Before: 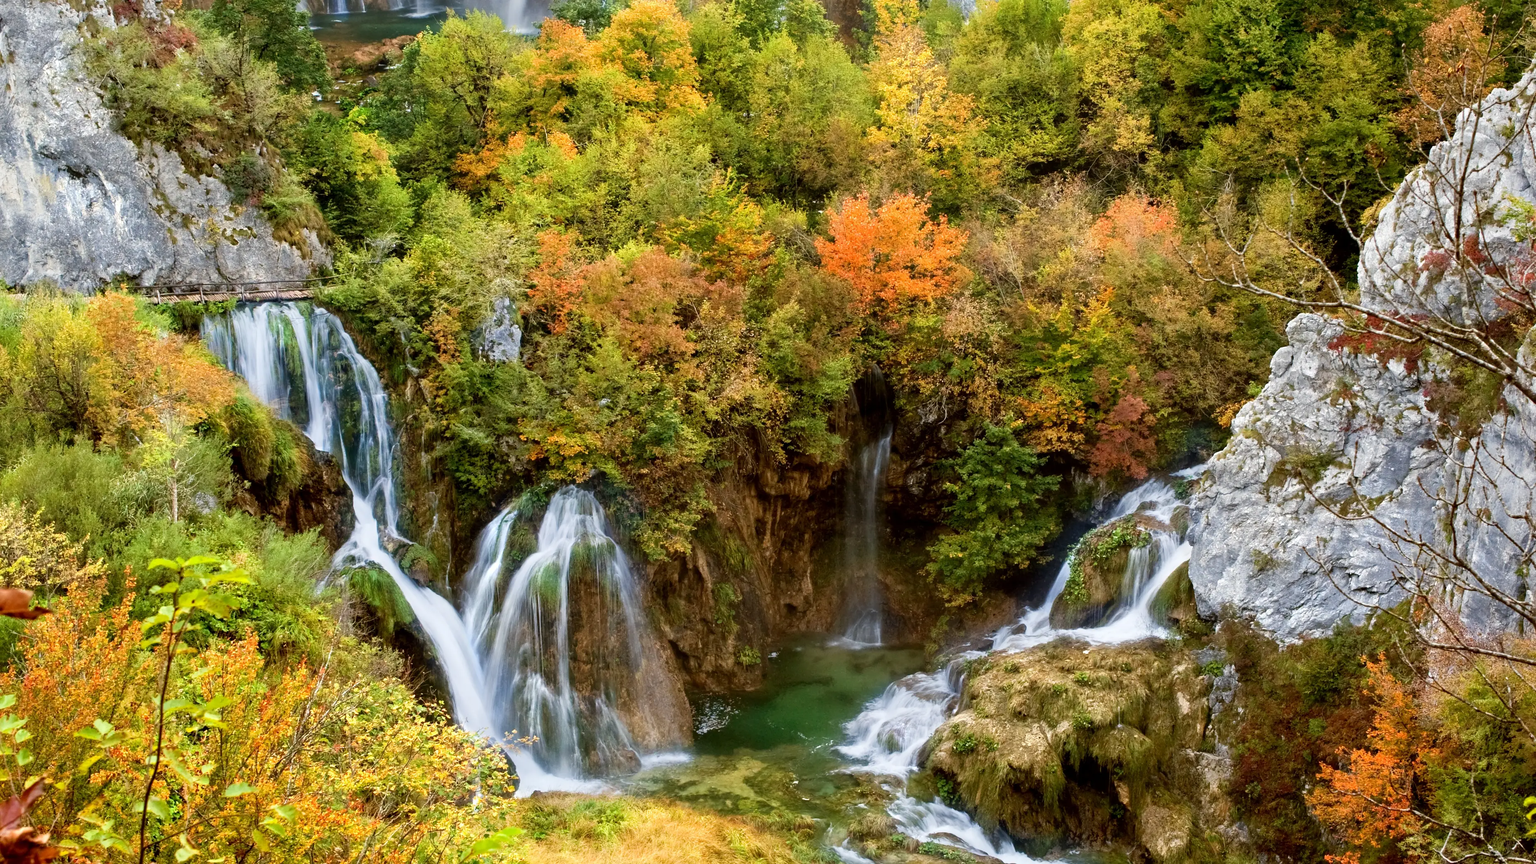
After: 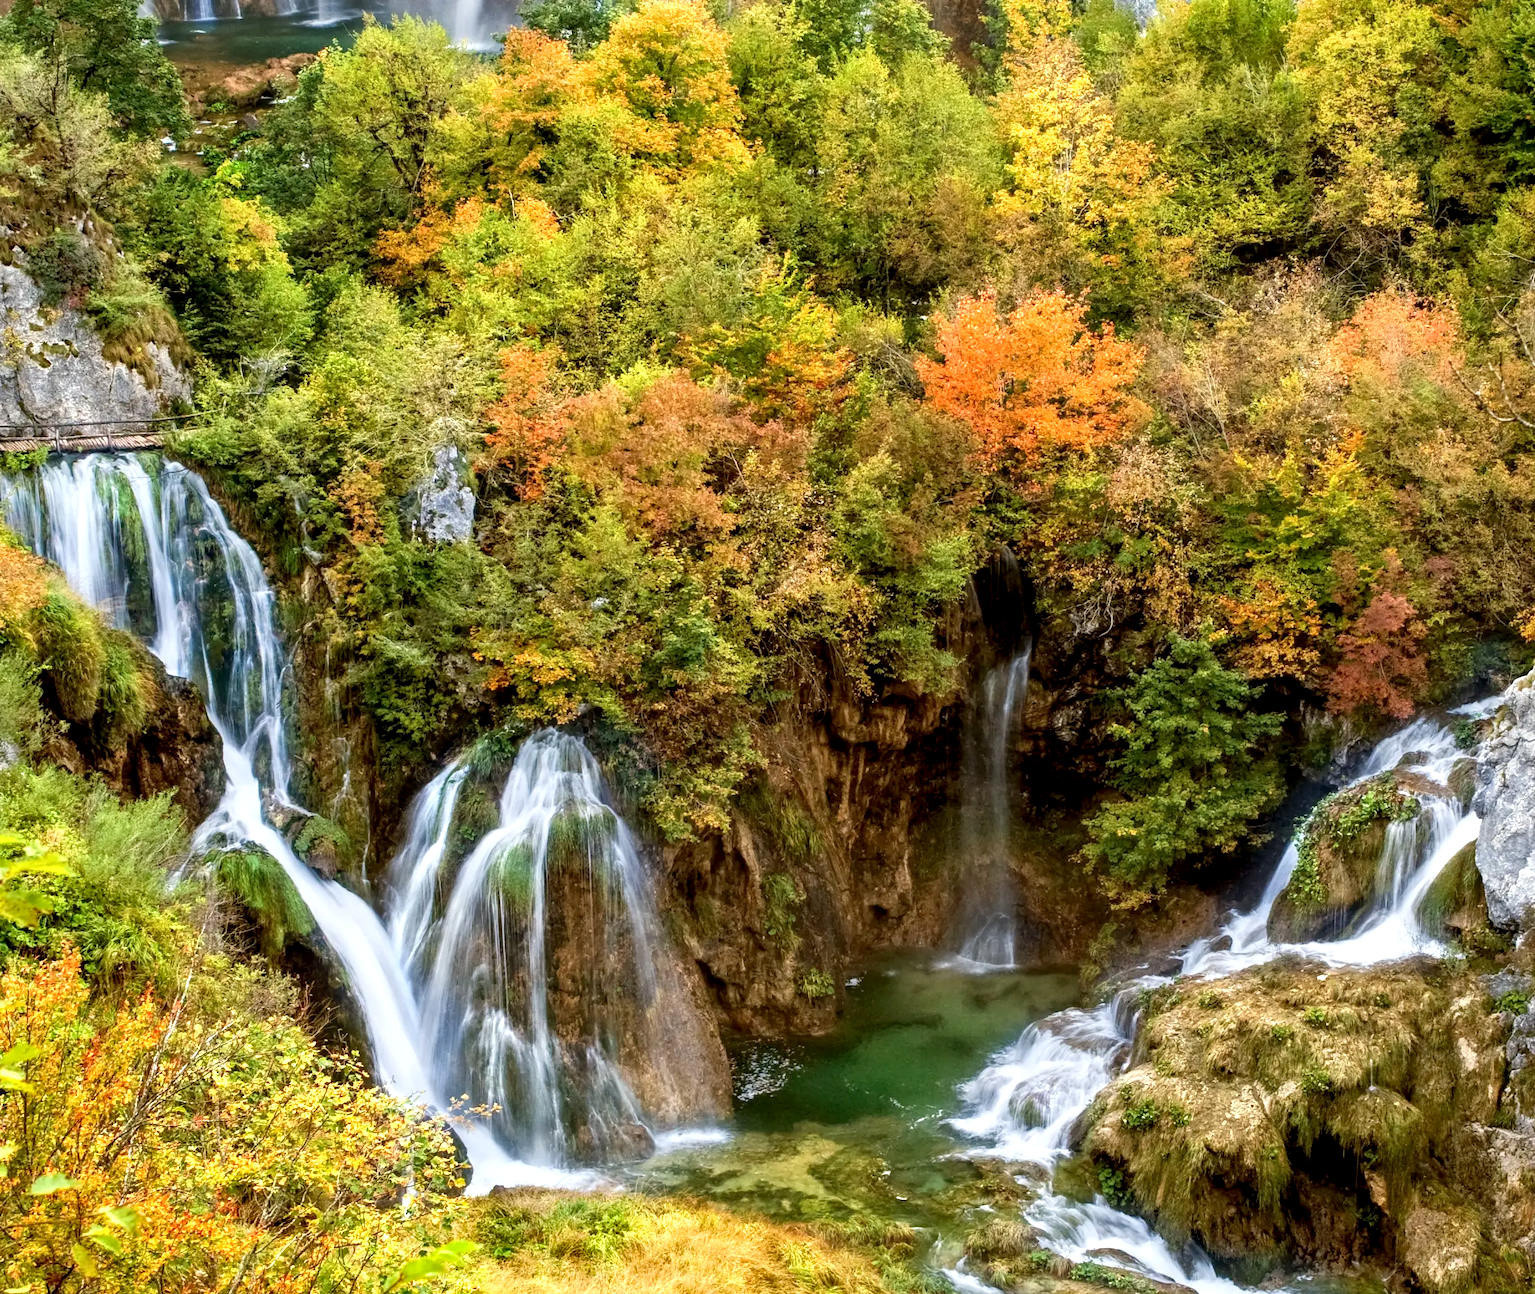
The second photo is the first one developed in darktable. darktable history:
exposure: black level correction 0.001, exposure 0.297 EV, compensate highlight preservation false
crop and rotate: left 13.328%, right 19.974%
shadows and highlights: shadows 20.76, highlights -36.06, soften with gaussian
local contrast: on, module defaults
